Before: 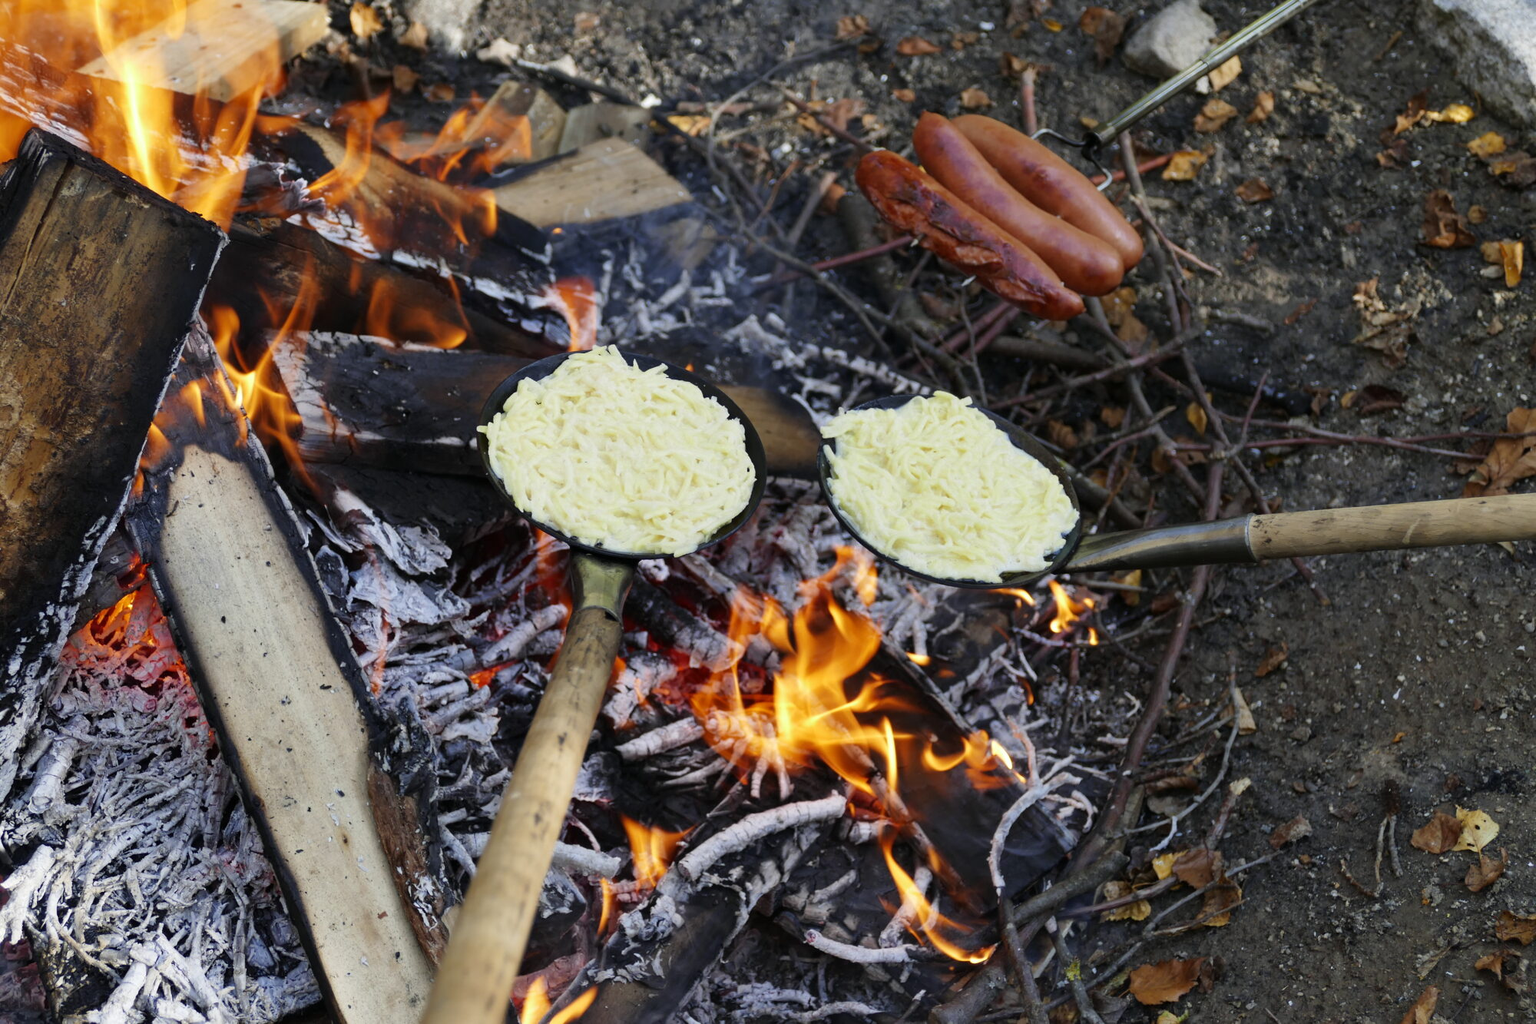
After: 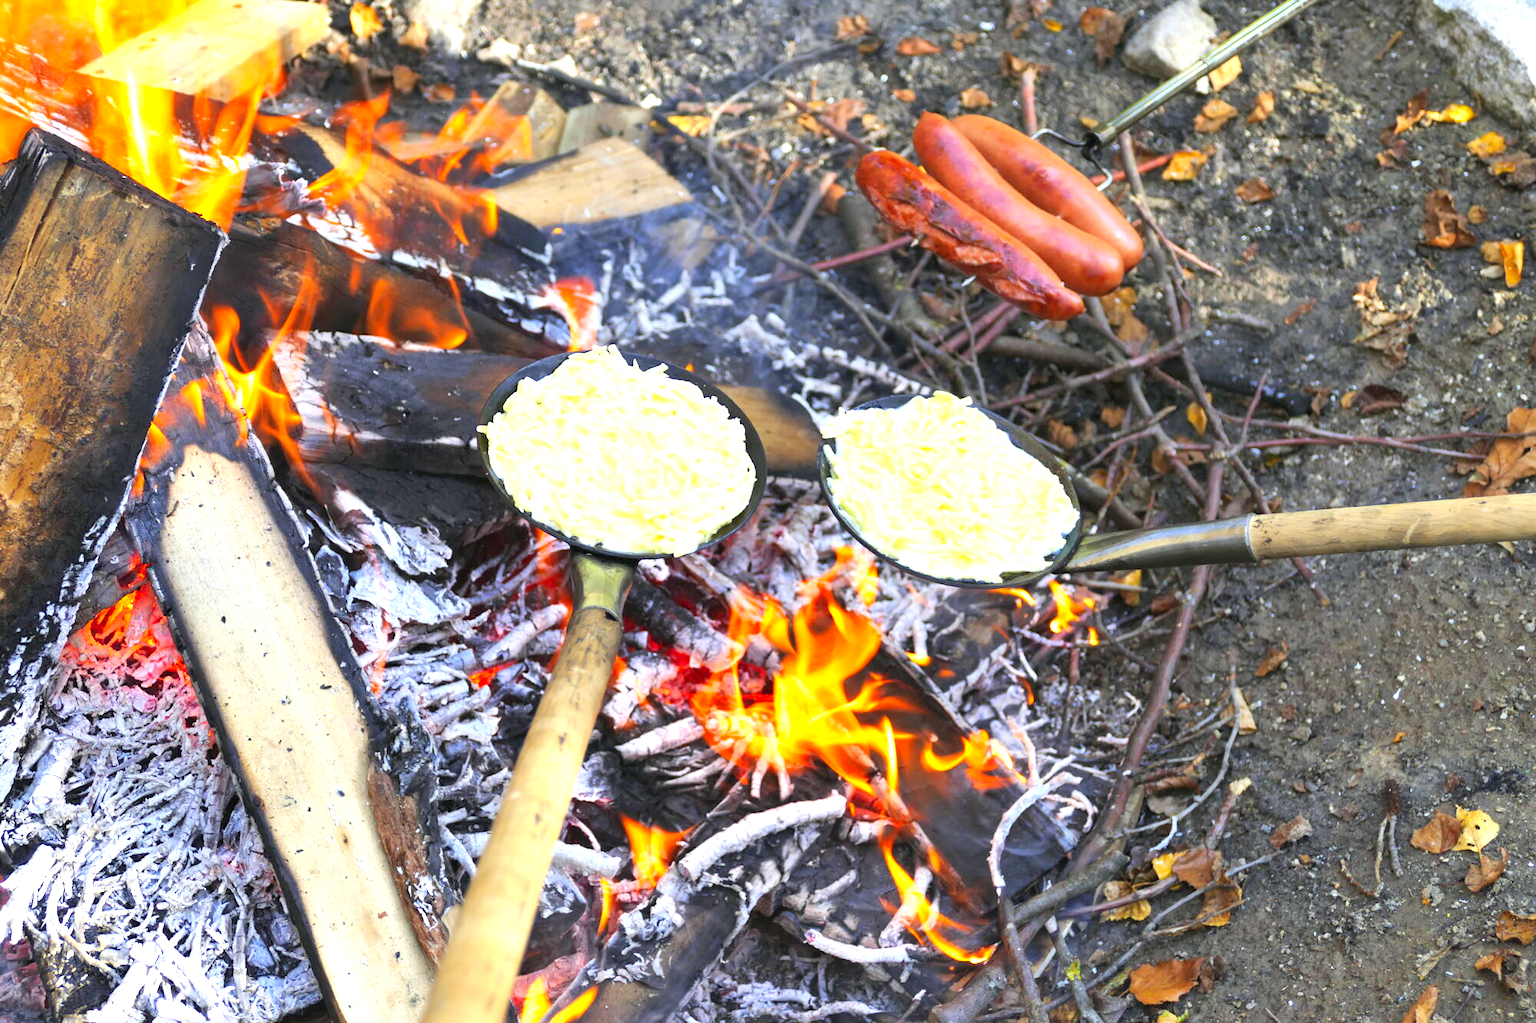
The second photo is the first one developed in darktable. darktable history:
exposure: exposure 1.226 EV, compensate highlight preservation false
contrast brightness saturation: contrast 0.07, brightness 0.174, saturation 0.399
